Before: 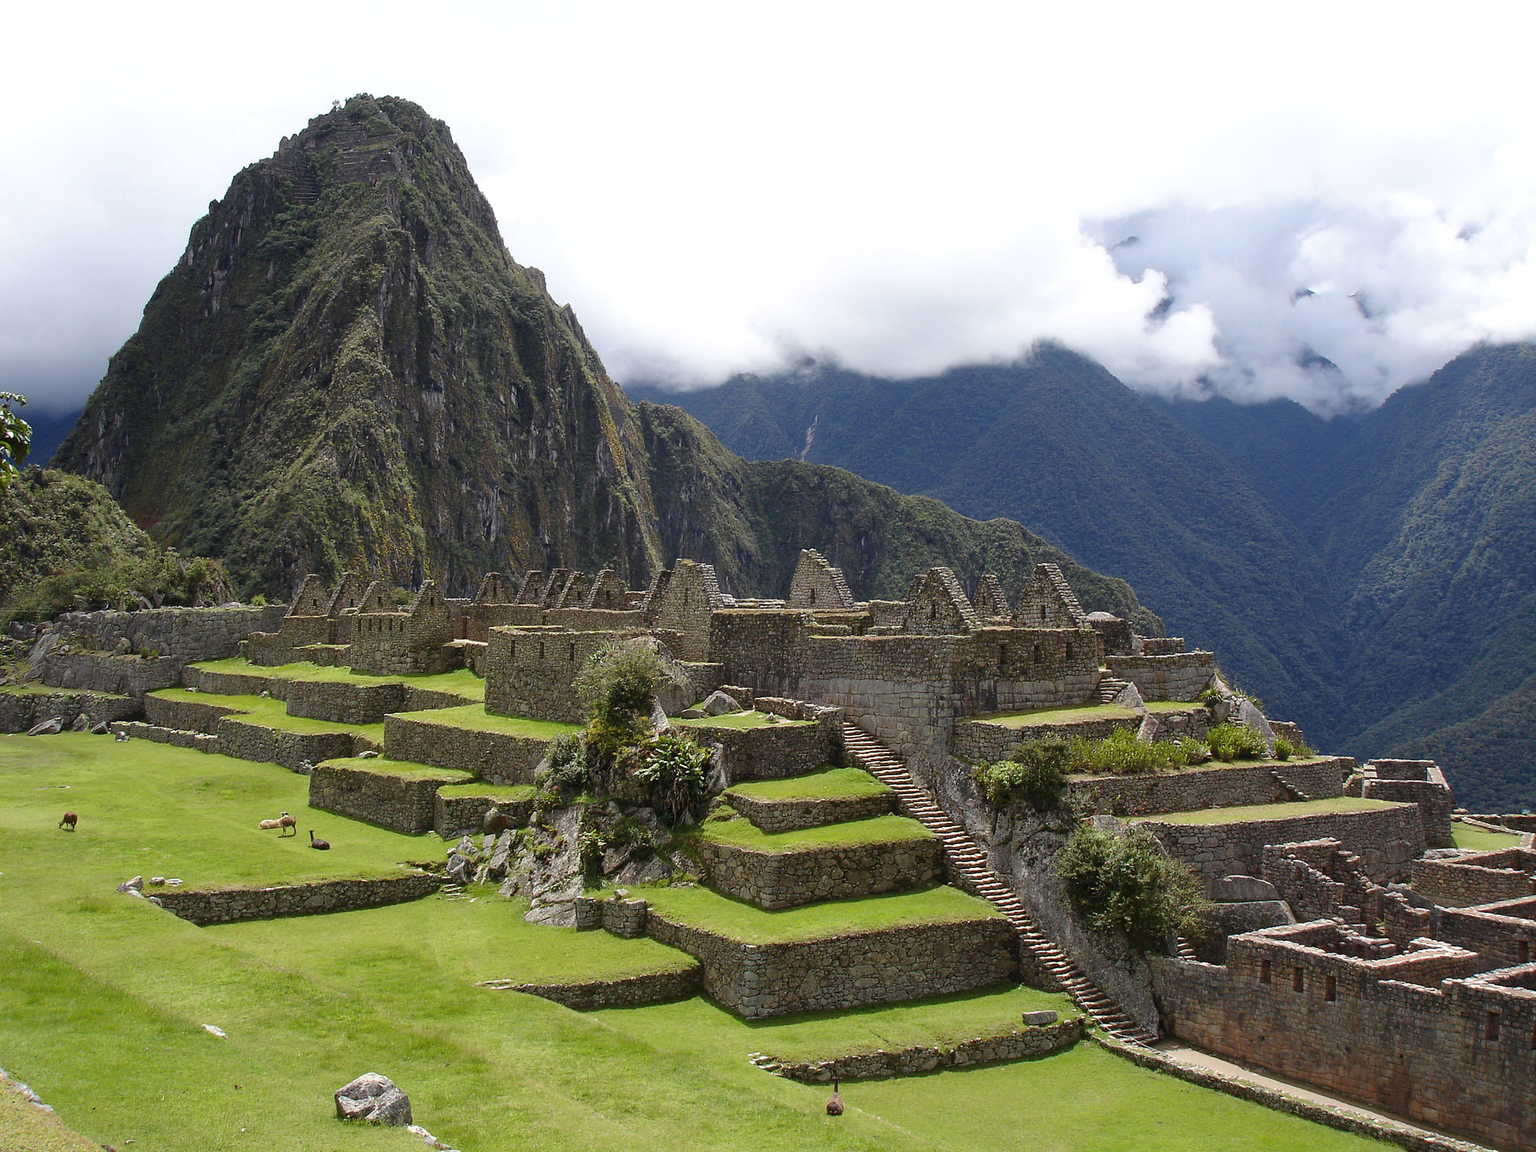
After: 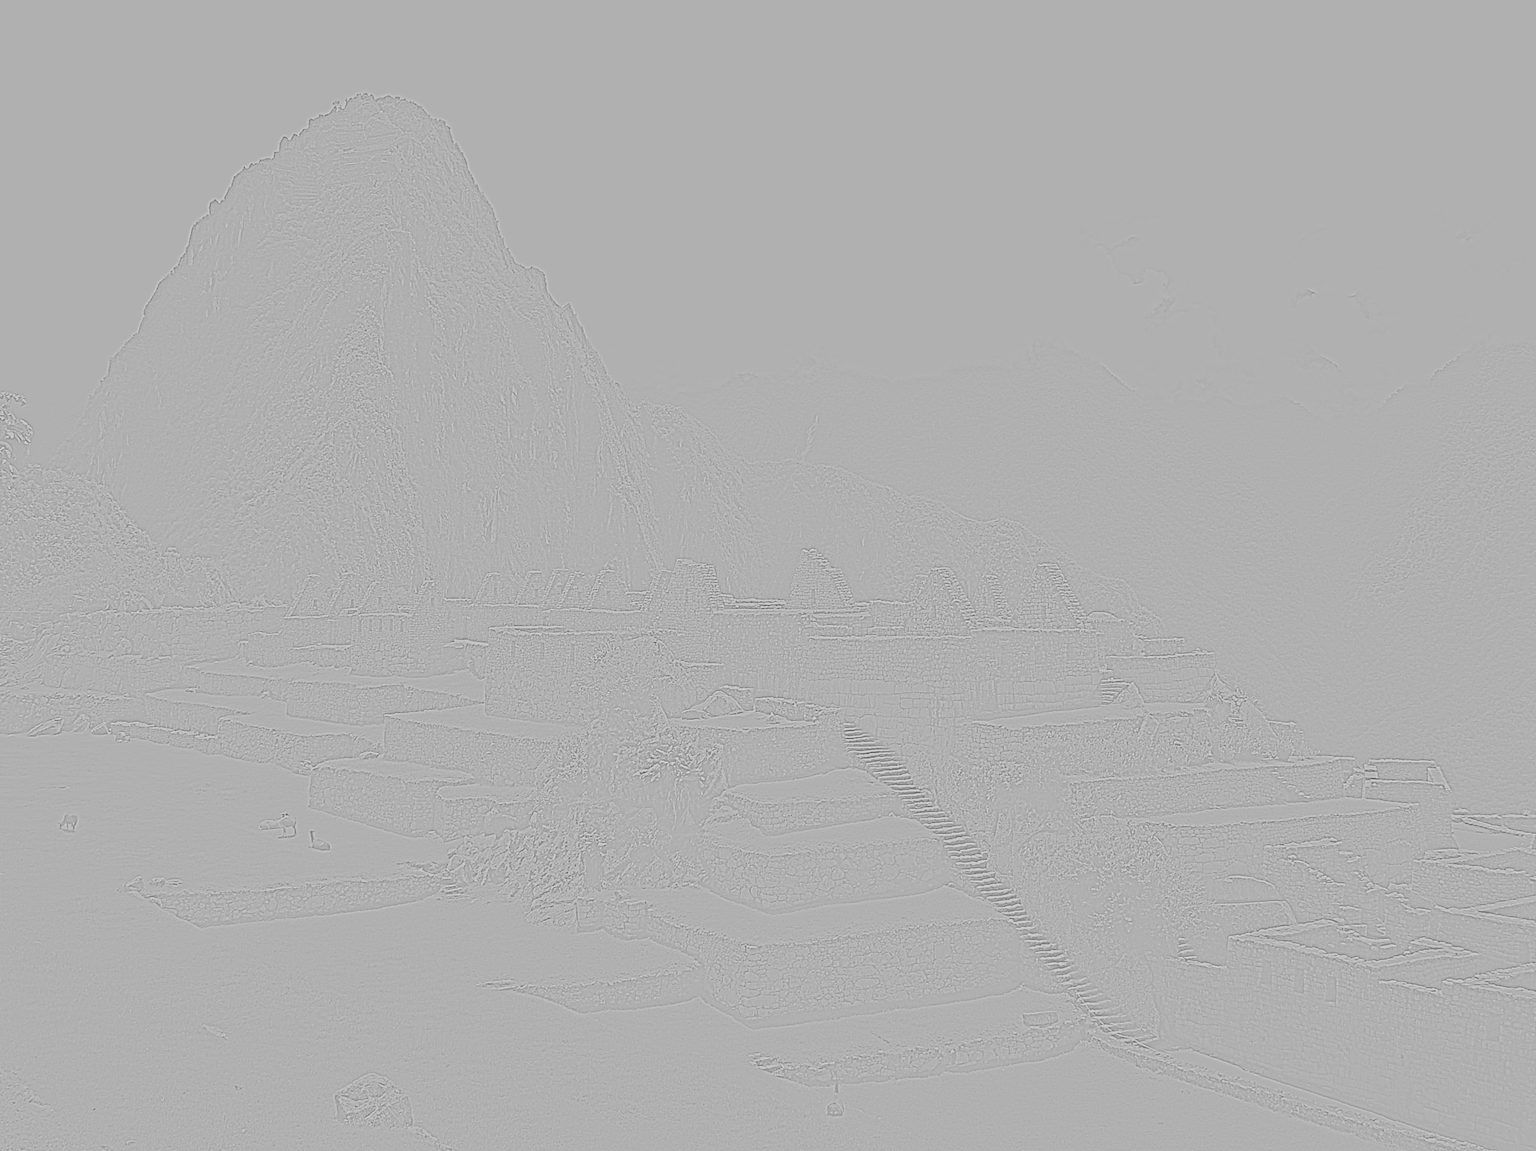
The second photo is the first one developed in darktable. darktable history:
exposure: compensate highlight preservation false
highpass: sharpness 5.84%, contrast boost 8.44%
contrast brightness saturation: contrast 0.04, saturation 0.07
color balance rgb: perceptual saturation grading › global saturation 20%, perceptual saturation grading › highlights -25%, perceptual saturation grading › shadows 25%
filmic rgb: hardness 4.17
rgb curve: curves: ch0 [(0, 0) (0.21, 0.15) (0.24, 0.21) (0.5, 0.75) (0.75, 0.96) (0.89, 0.99) (1, 1)]; ch1 [(0, 0.02) (0.21, 0.13) (0.25, 0.2) (0.5, 0.67) (0.75, 0.9) (0.89, 0.97) (1, 1)]; ch2 [(0, 0.02) (0.21, 0.13) (0.25, 0.2) (0.5, 0.67) (0.75, 0.9) (0.89, 0.97) (1, 1)], compensate middle gray true
